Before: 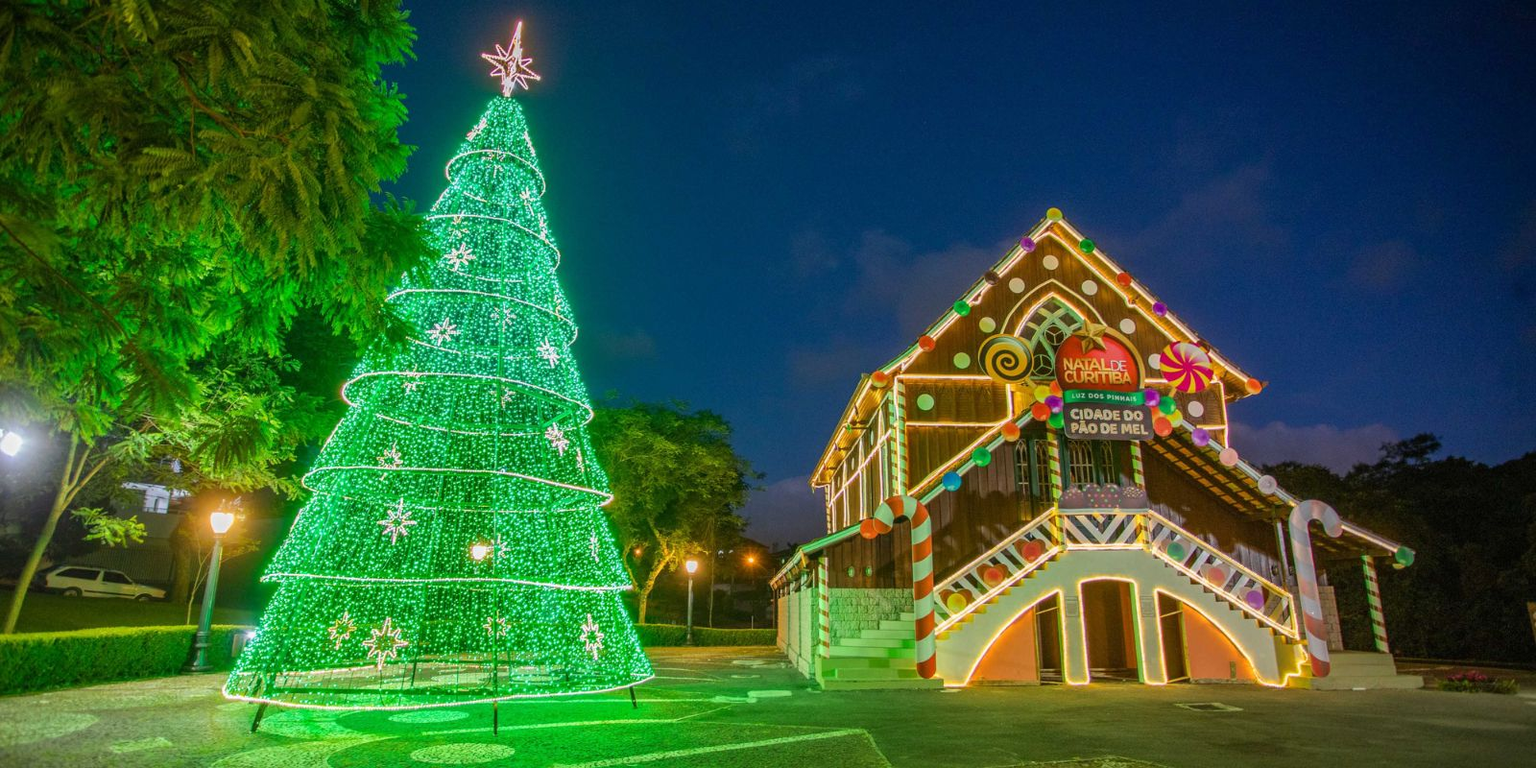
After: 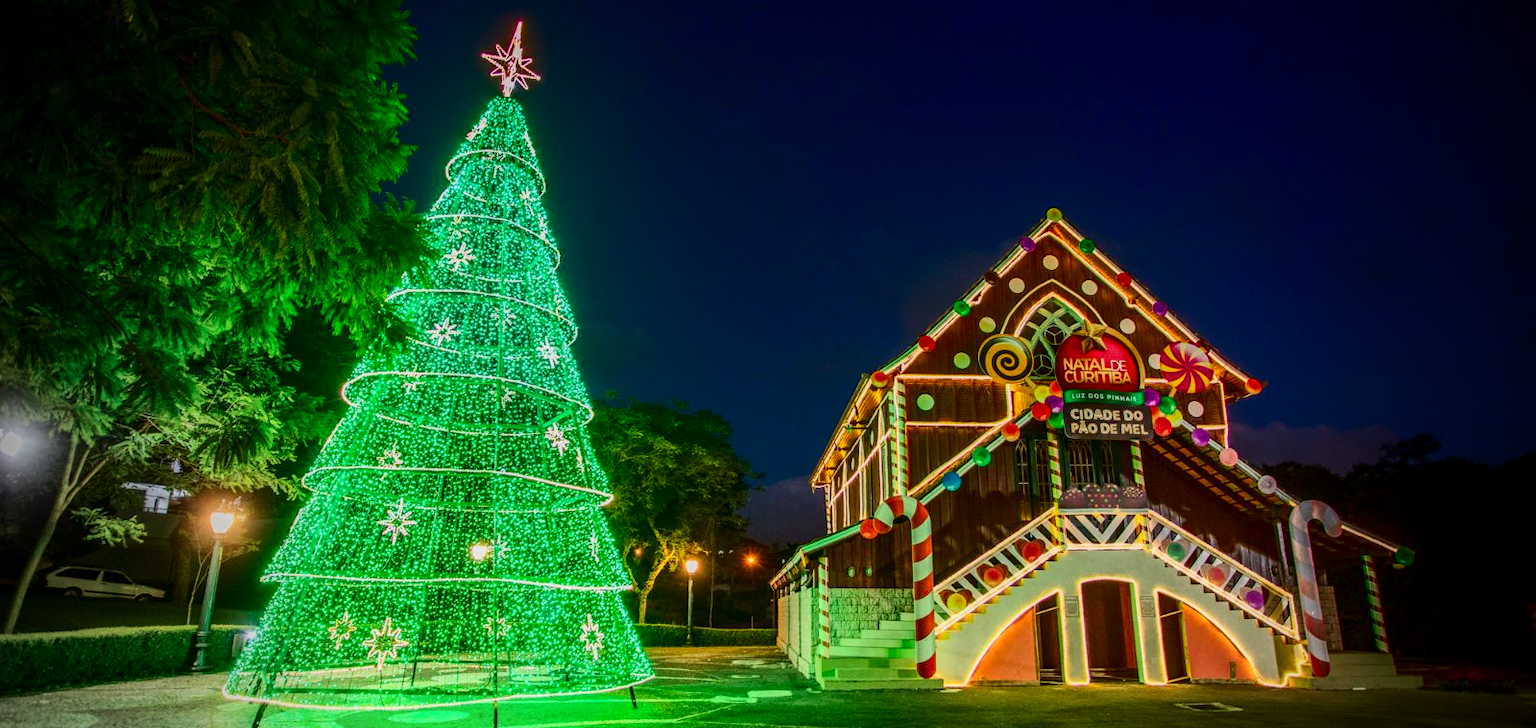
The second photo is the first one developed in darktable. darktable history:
crop and rotate: top 0.009%, bottom 5.059%
vignetting: fall-off start 96.81%, fall-off radius 100.85%, brightness -0.727, saturation -0.481, center (0.034, -0.09), width/height ratio 0.611
tone curve: curves: ch0 [(0, 0) (0.091, 0.074) (0.184, 0.168) (0.491, 0.519) (0.748, 0.765) (1, 0.919)]; ch1 [(0, 0) (0.179, 0.173) (0.322, 0.32) (0.424, 0.424) (0.502, 0.504) (0.56, 0.578) (0.631, 0.667) (0.777, 0.806) (1, 1)]; ch2 [(0, 0) (0.434, 0.447) (0.483, 0.487) (0.547, 0.564) (0.676, 0.673) (1, 1)], color space Lab, independent channels
shadows and highlights: shadows -54.2, highlights 84.16, soften with gaussian
contrast brightness saturation: contrast 0.203, brightness -0.101, saturation 0.102
local contrast: on, module defaults
